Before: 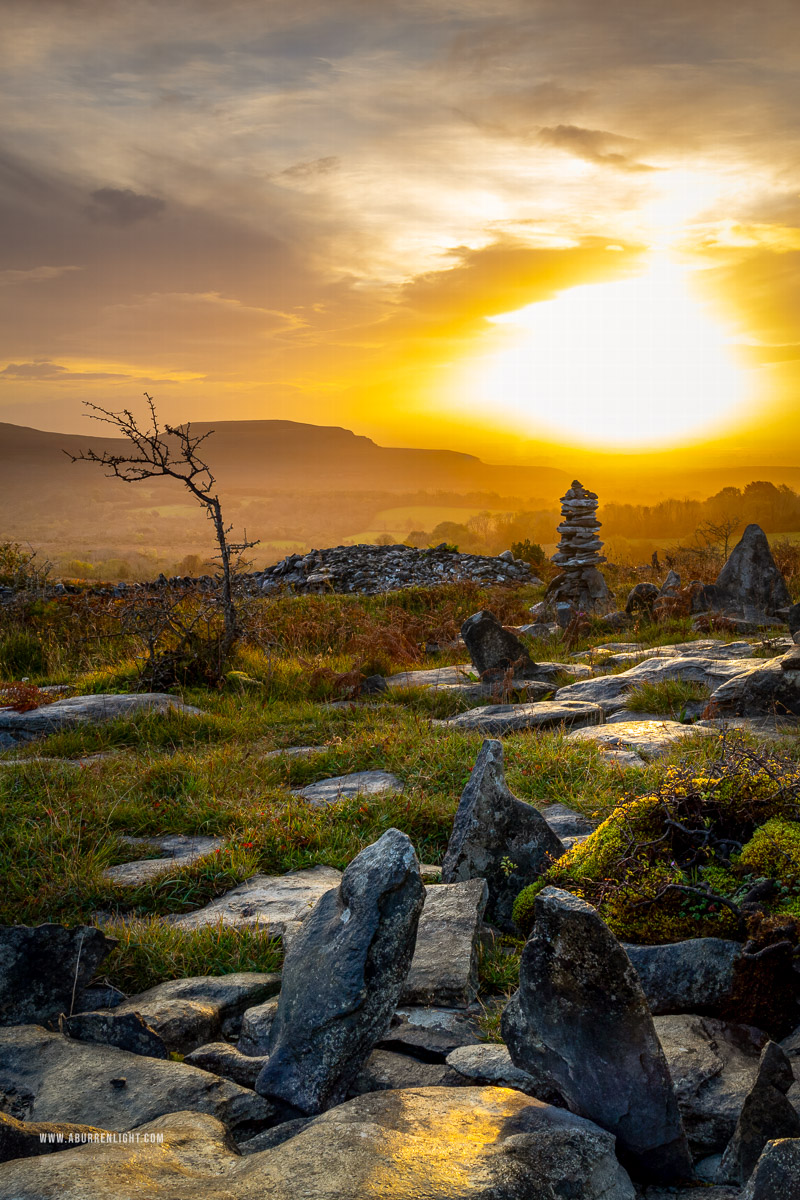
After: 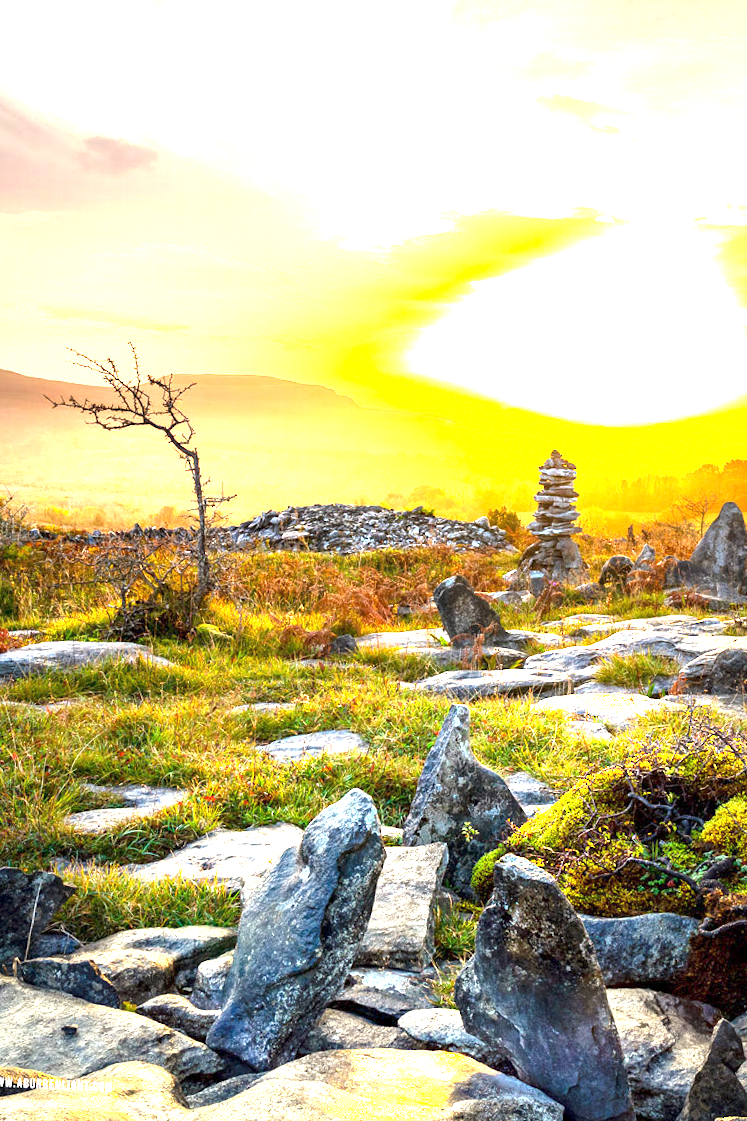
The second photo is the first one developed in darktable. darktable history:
crop and rotate: angle -2.72°
exposure: exposure 1.999 EV, compensate exposure bias true, compensate highlight preservation false
